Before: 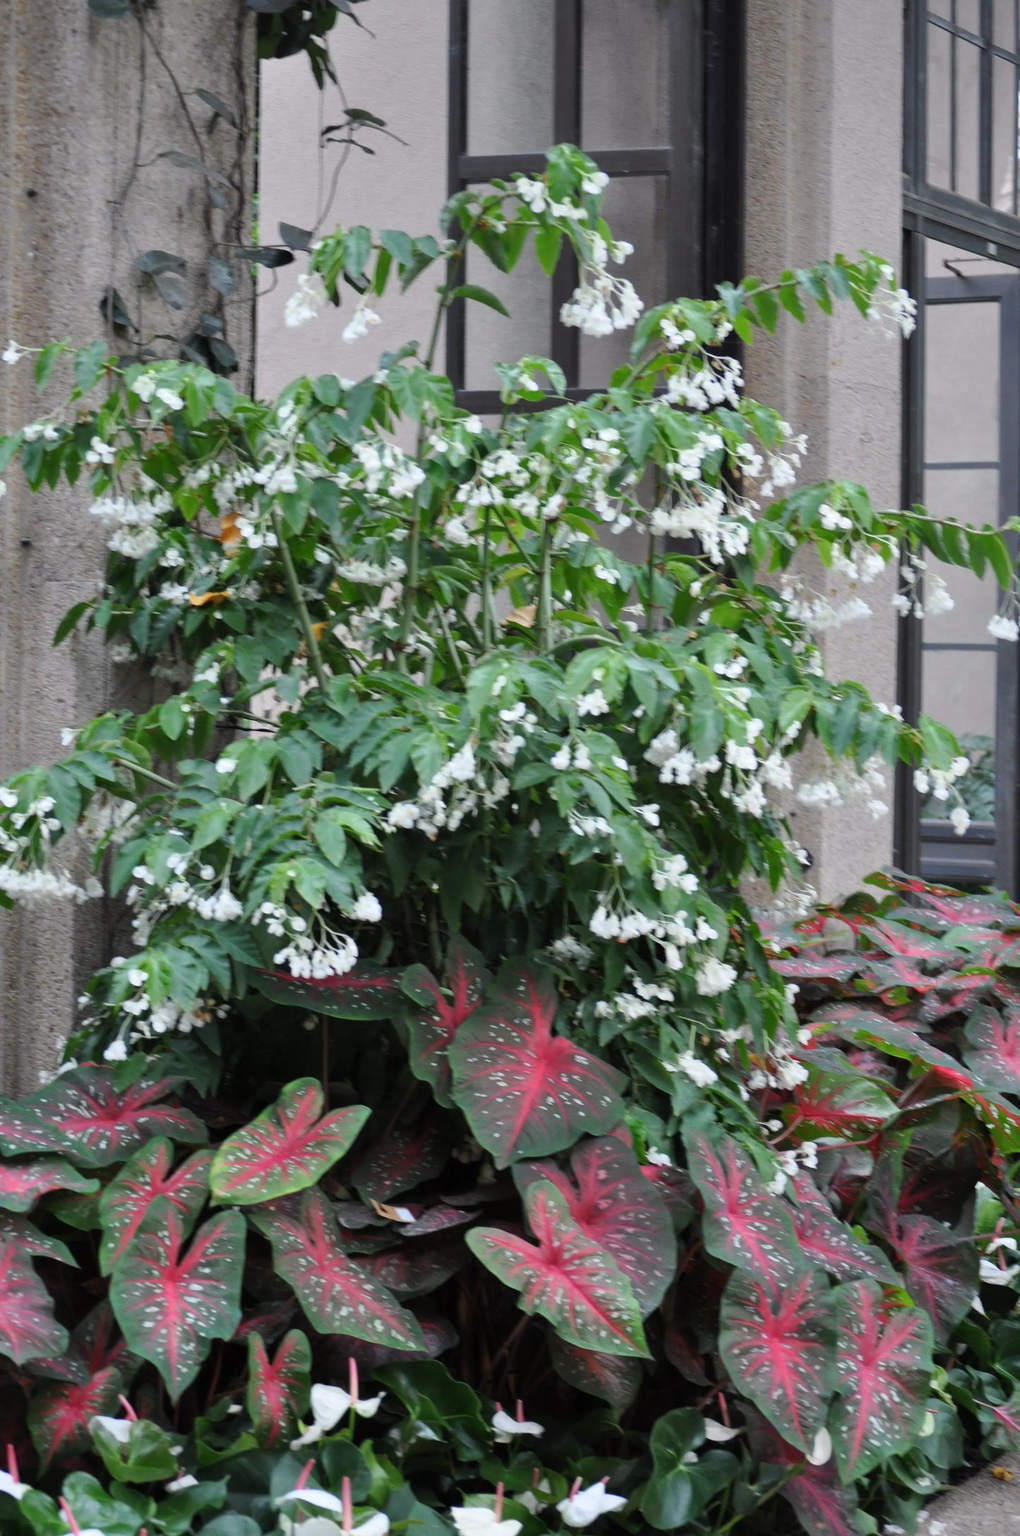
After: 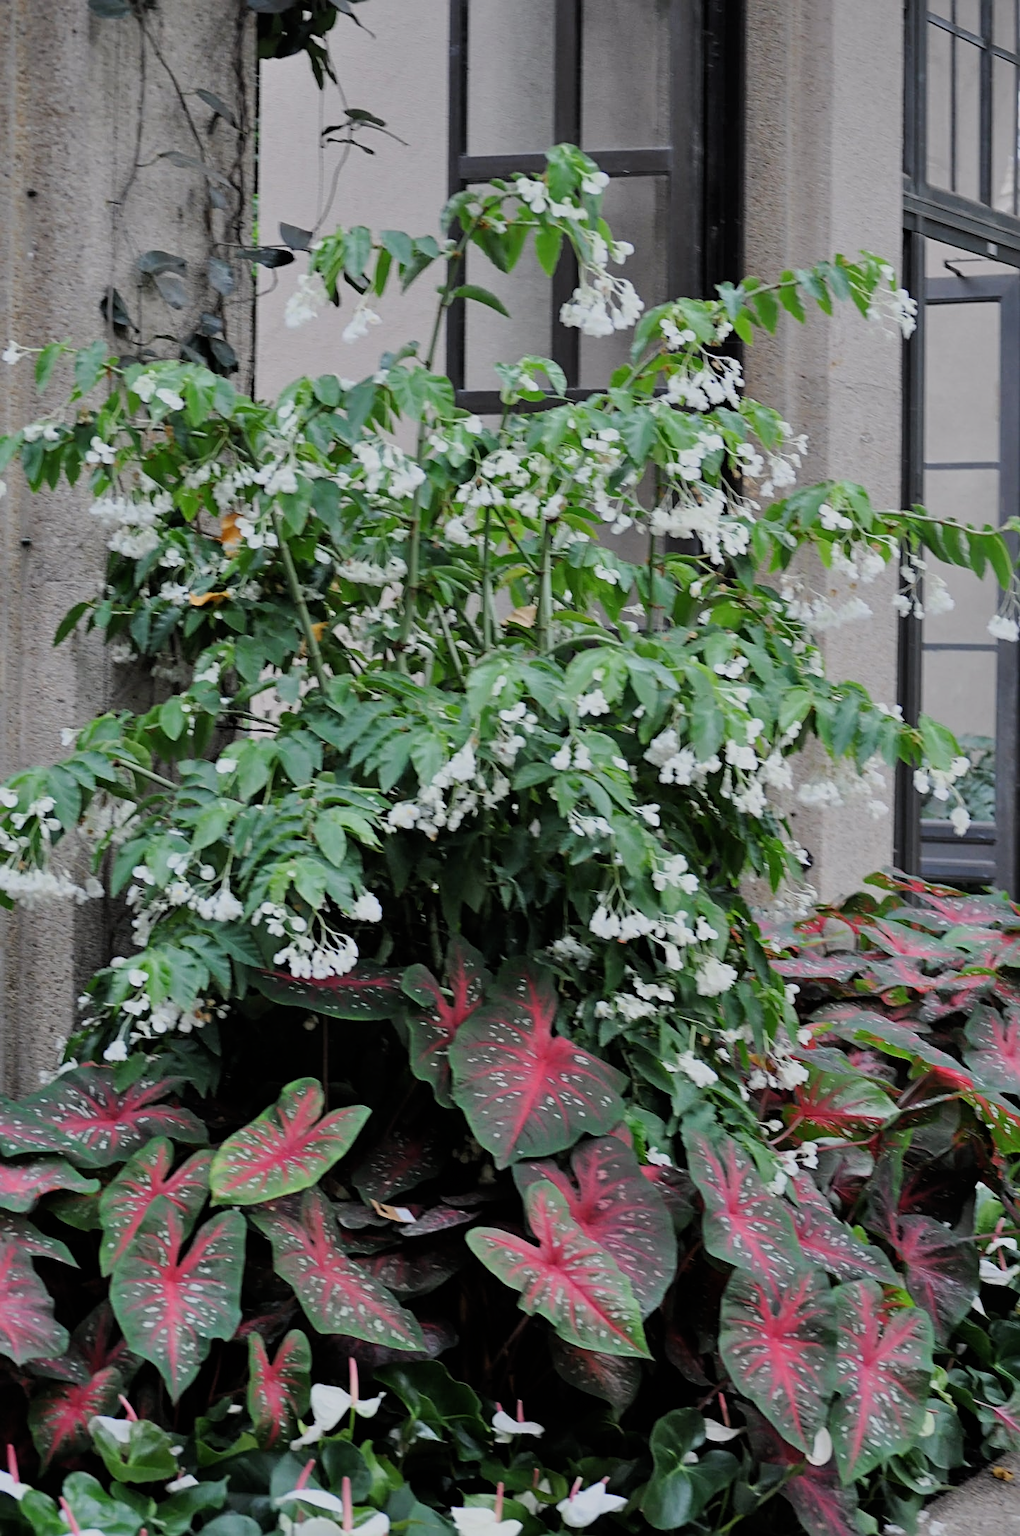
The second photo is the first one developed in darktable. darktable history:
filmic rgb: black relative exposure -7.65 EV, white relative exposure 4.56 EV, hardness 3.61
sharpen: radius 2.767
